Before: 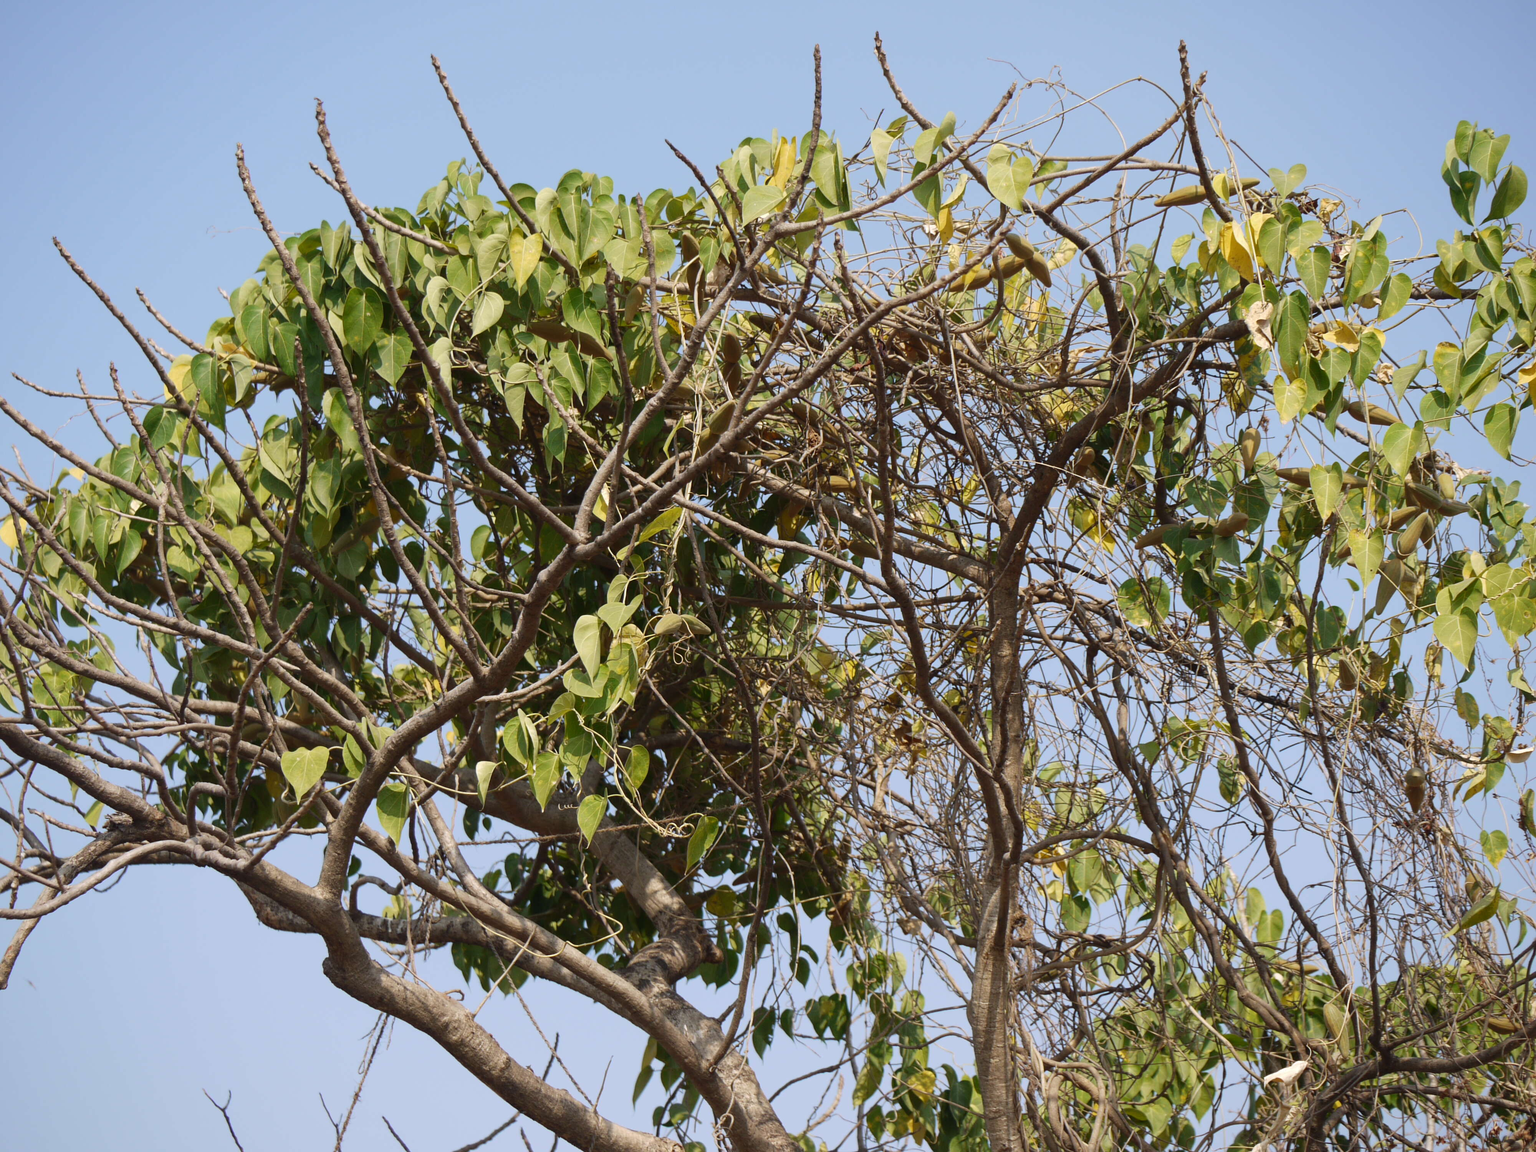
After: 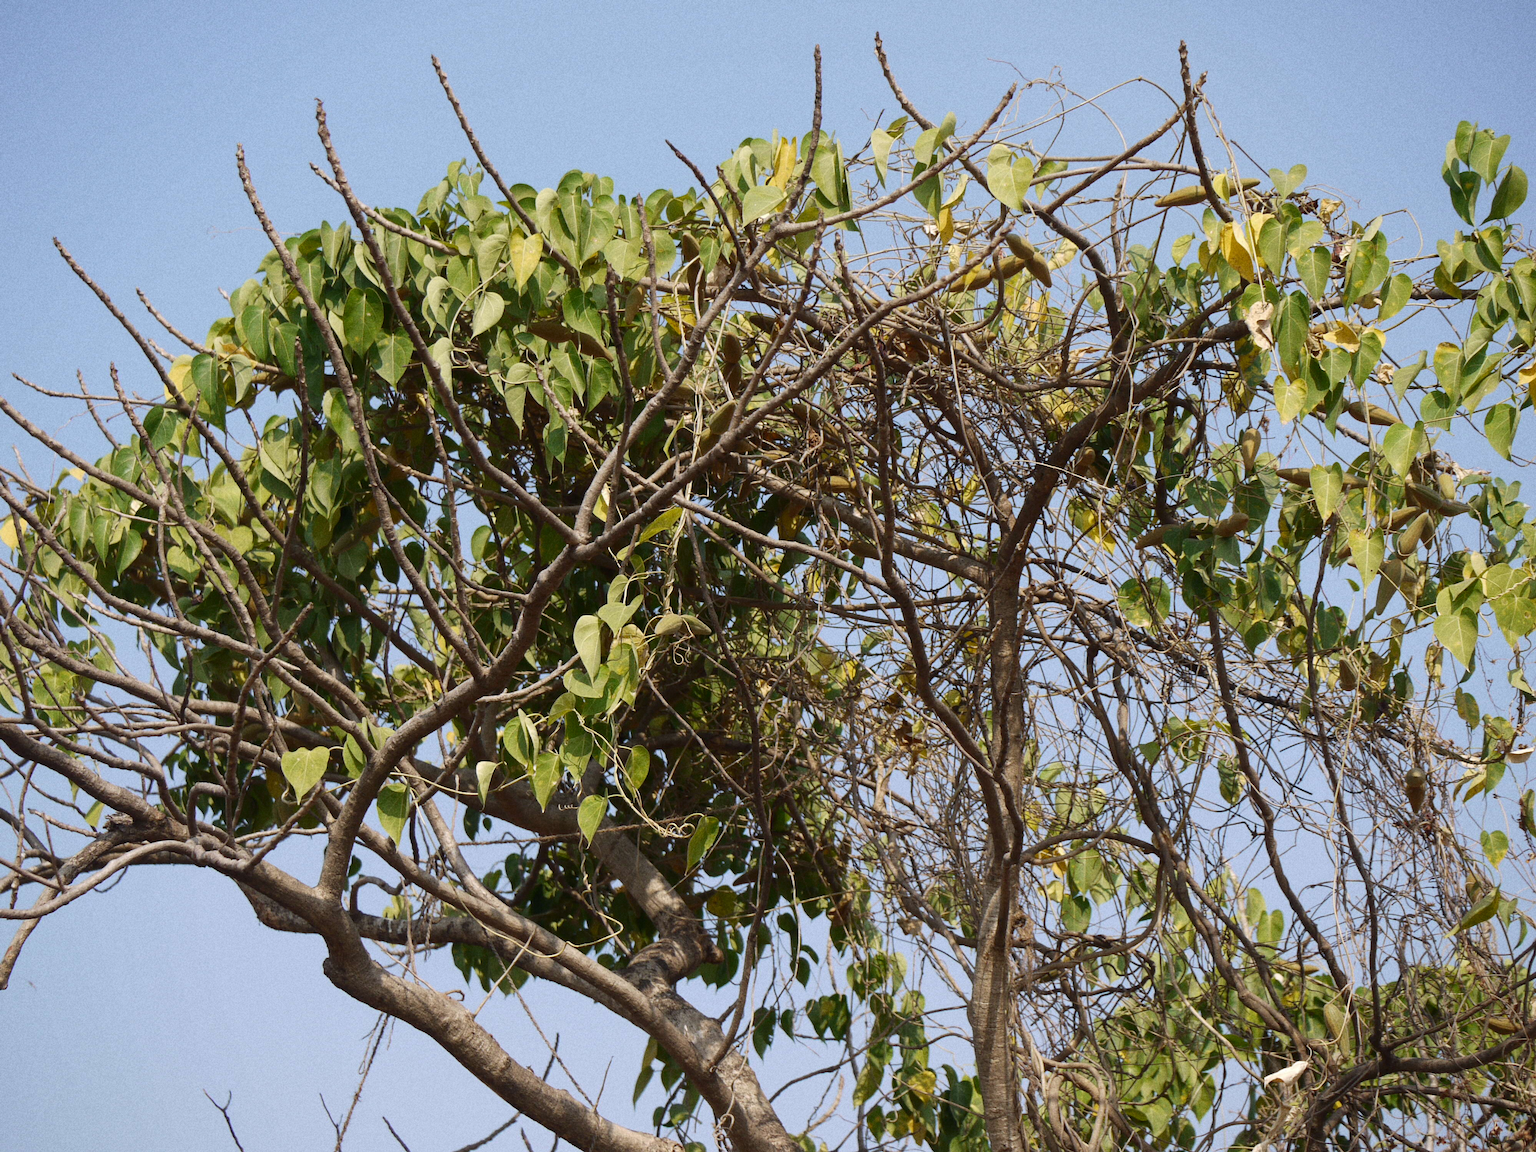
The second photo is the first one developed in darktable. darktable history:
contrast brightness saturation: contrast 0.03, brightness -0.04
grain: on, module defaults
